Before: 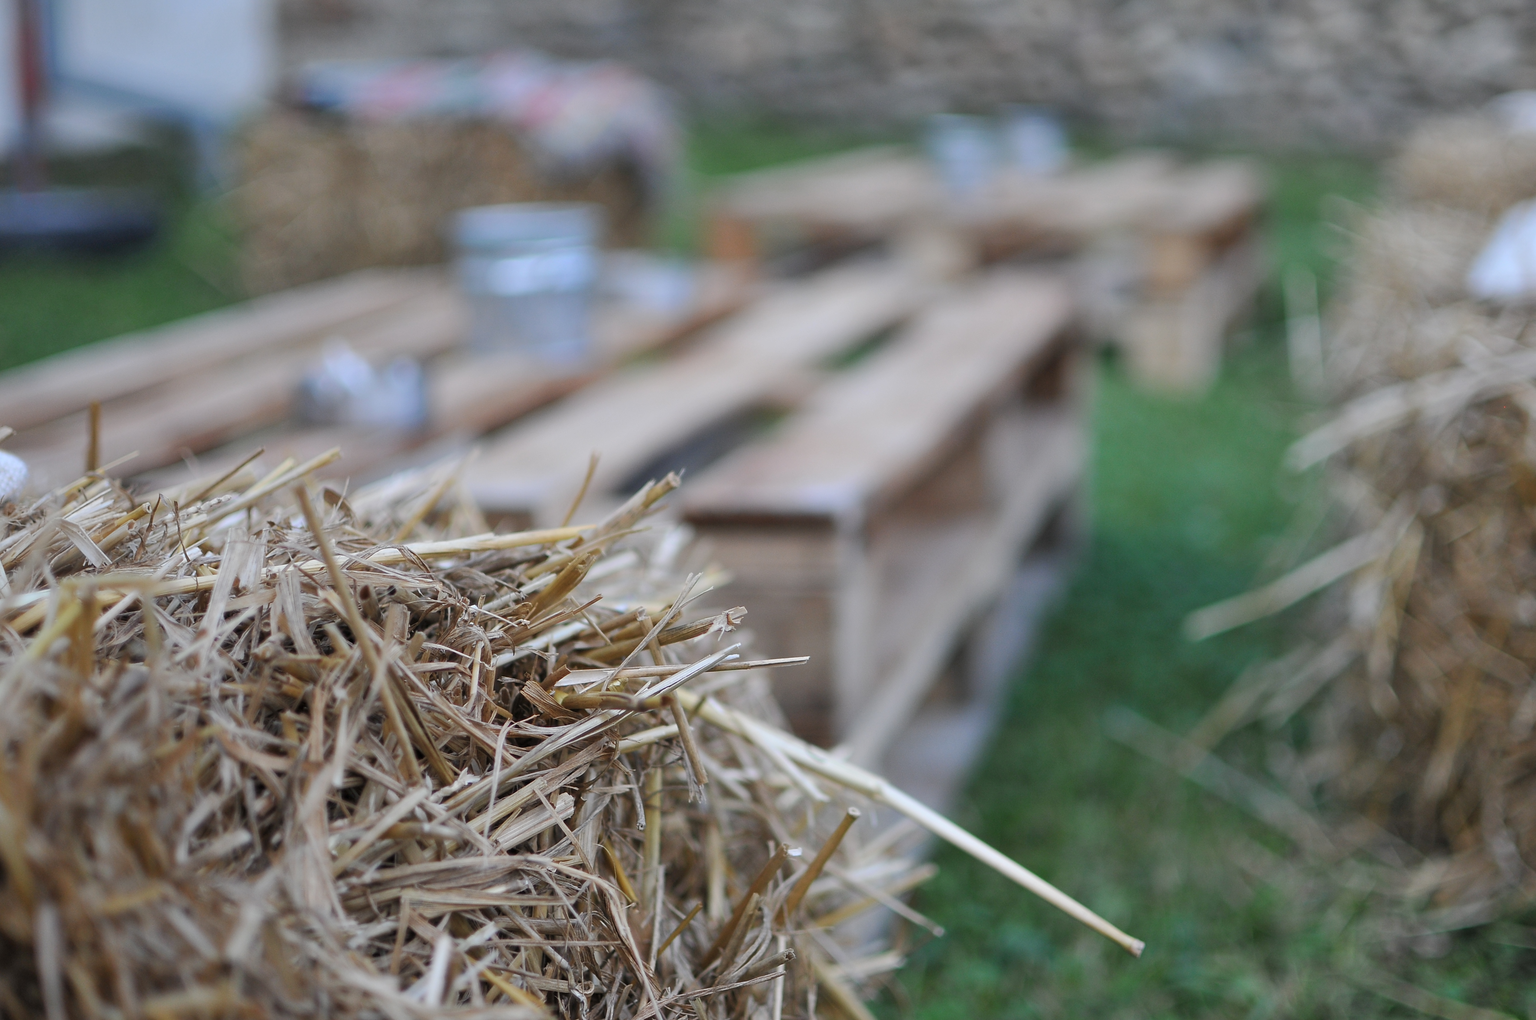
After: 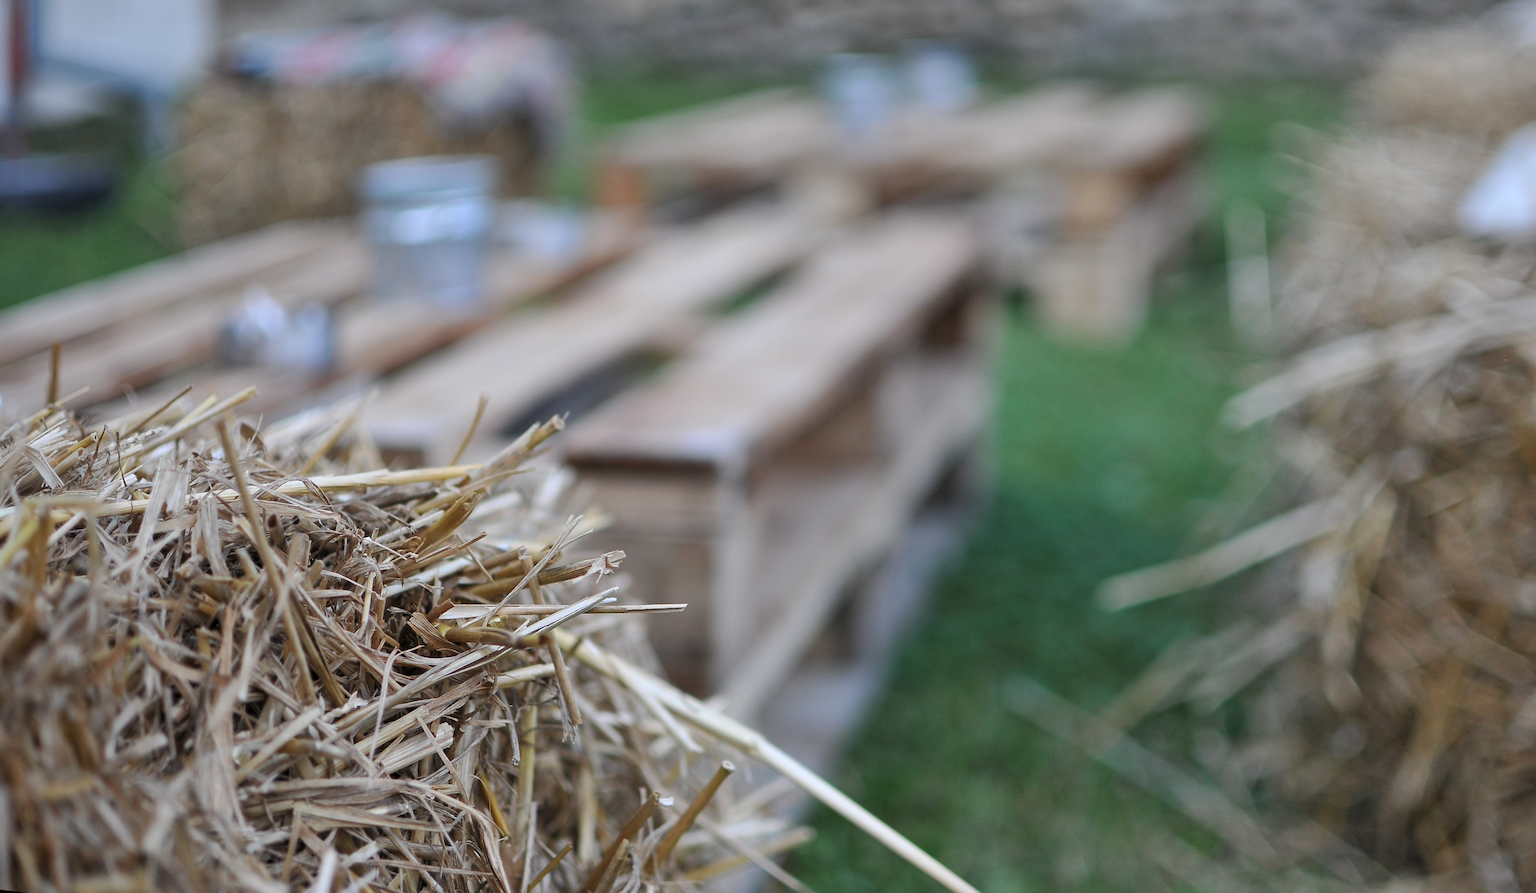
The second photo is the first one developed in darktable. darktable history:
rotate and perspective: rotation 1.69°, lens shift (vertical) -0.023, lens shift (horizontal) -0.291, crop left 0.025, crop right 0.988, crop top 0.092, crop bottom 0.842
local contrast: mode bilateral grid, contrast 20, coarseness 50, detail 120%, midtone range 0.2
